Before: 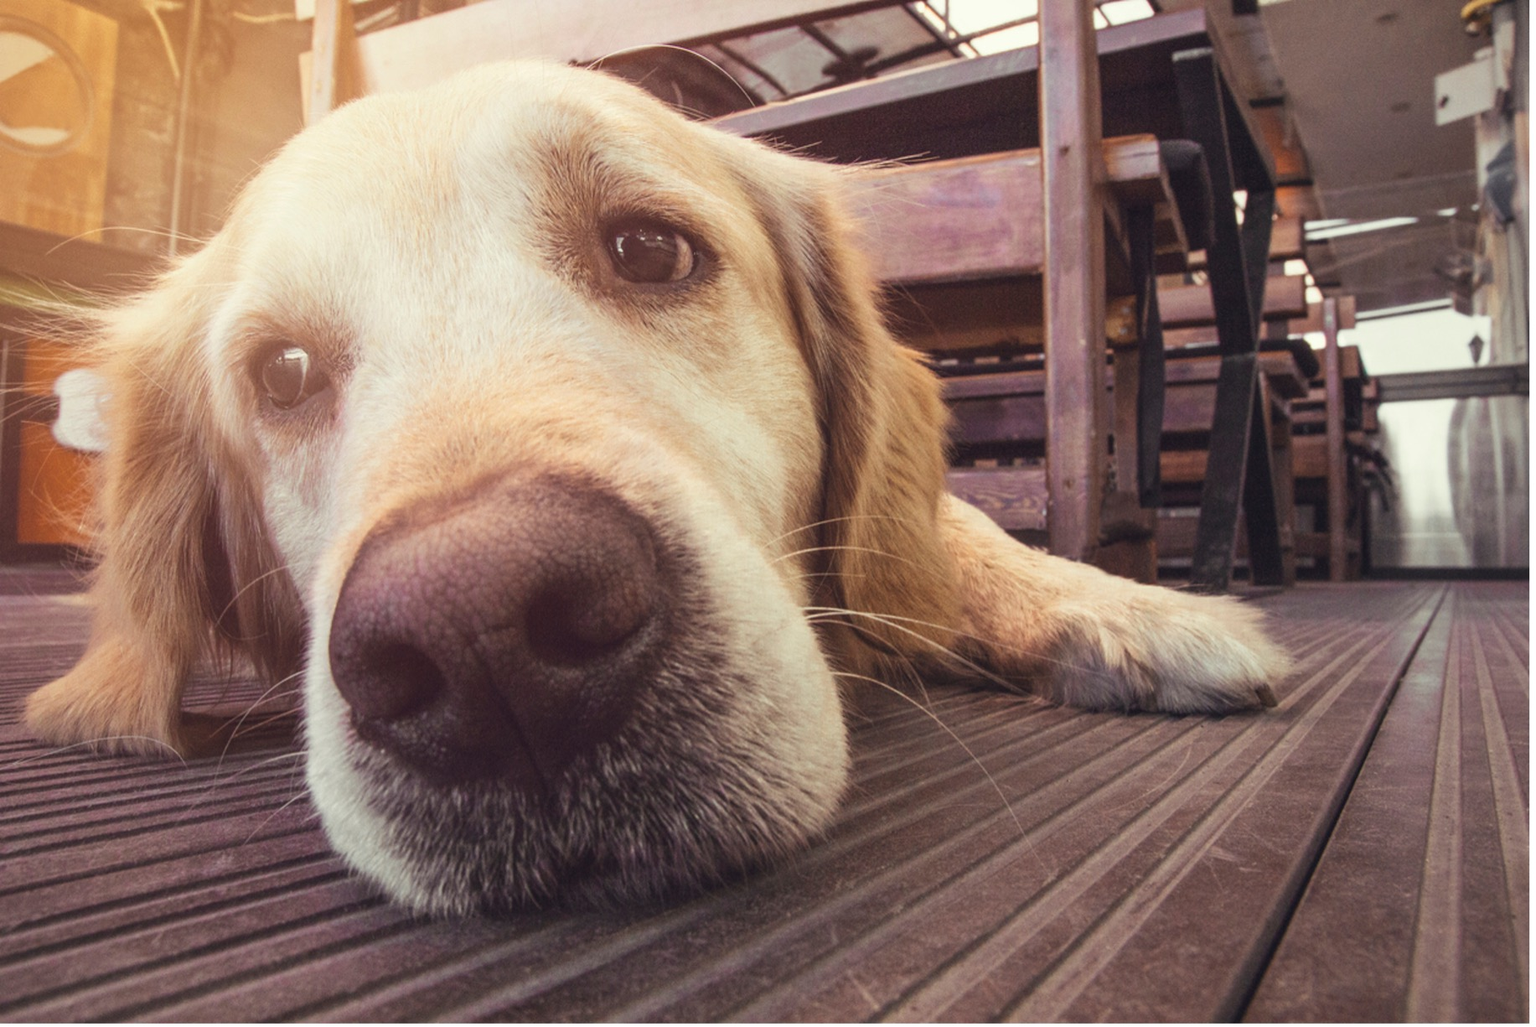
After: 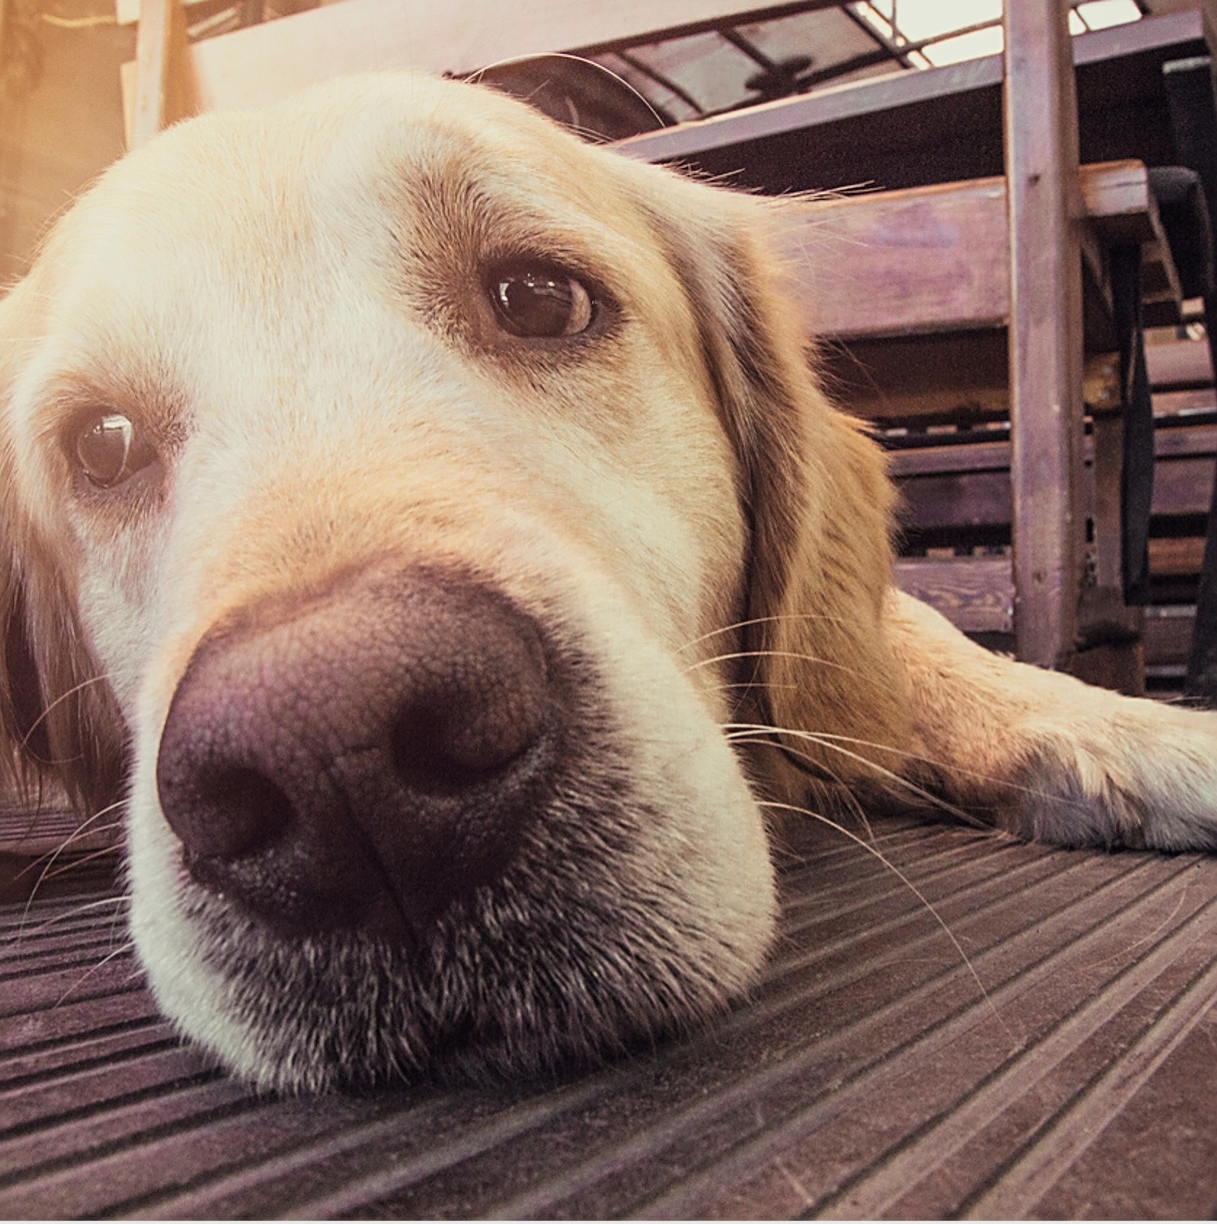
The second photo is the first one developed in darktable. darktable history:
crop and rotate: left 12.907%, right 20.653%
sharpen: radius 2.537, amount 0.632
filmic rgb: middle gray luminance 9.27%, black relative exposure -10.62 EV, white relative exposure 3.43 EV, target black luminance 0%, hardness 5.95, latitude 59.58%, contrast 1.092, highlights saturation mix 4.89%, shadows ↔ highlights balance 29.49%, color science v6 (2022)
